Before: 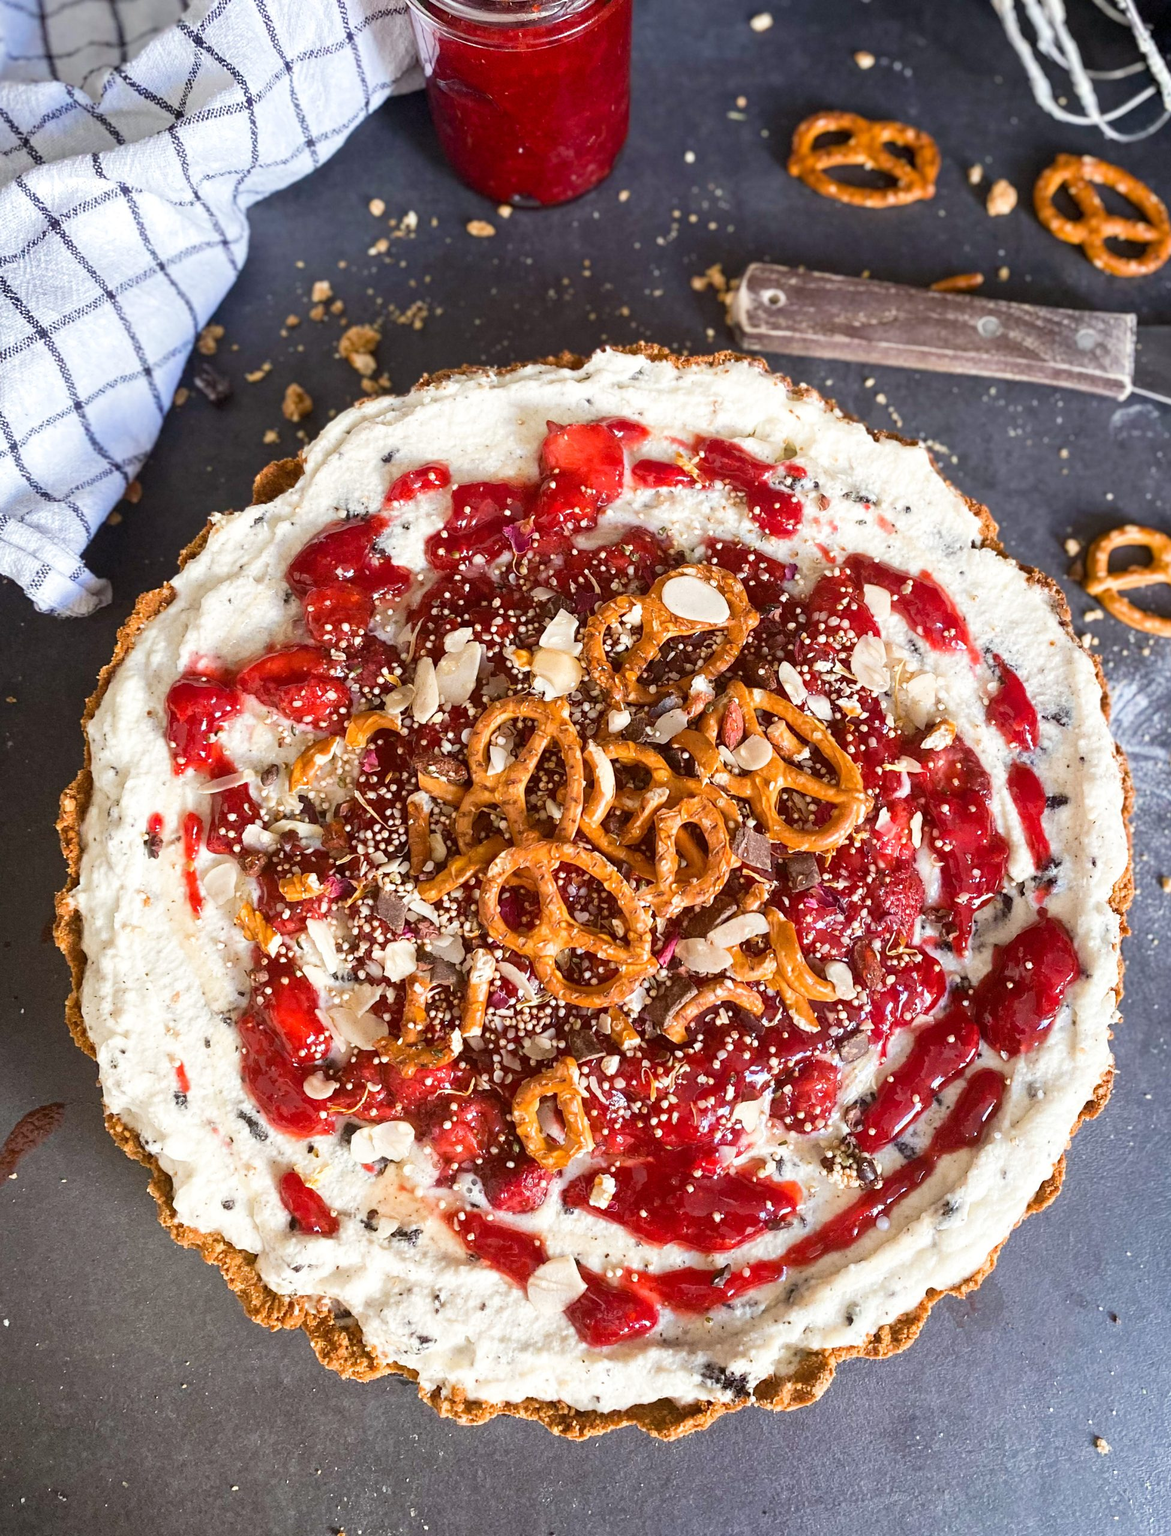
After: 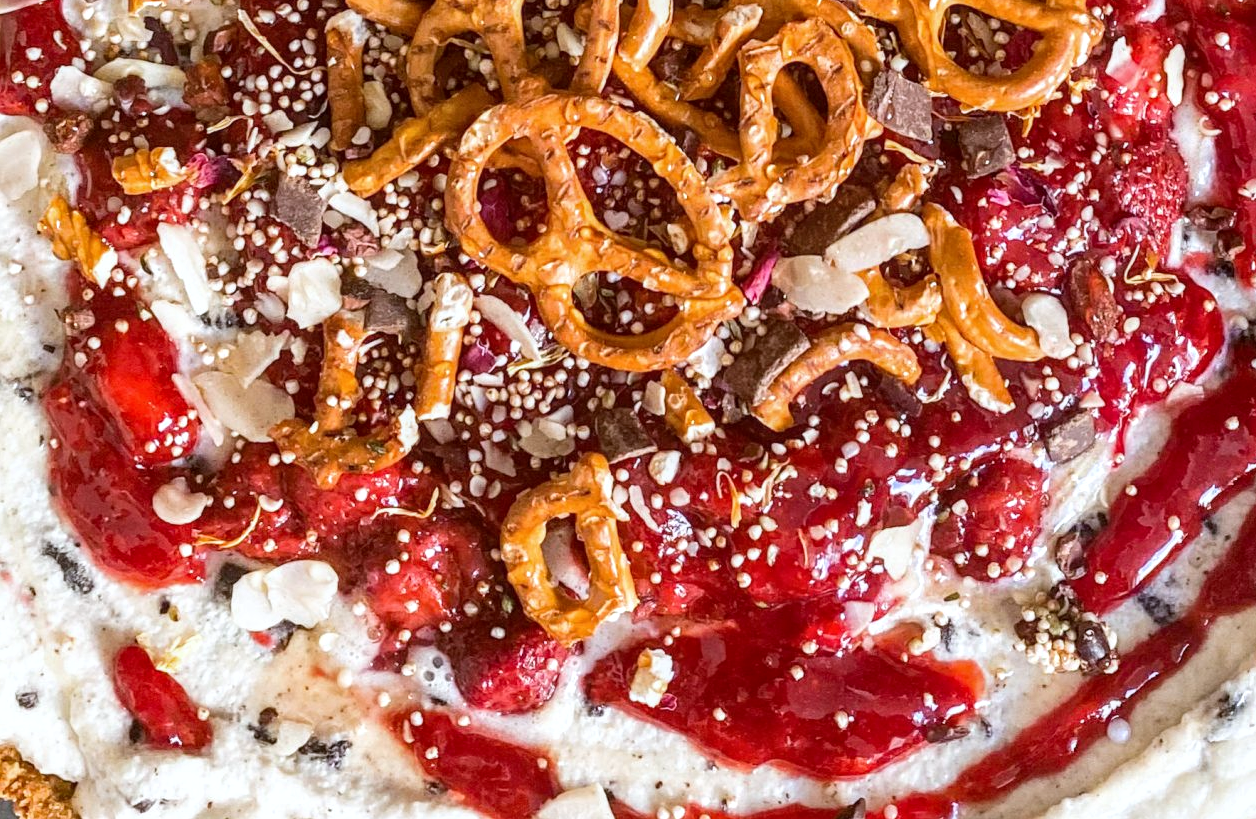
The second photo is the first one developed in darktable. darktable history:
local contrast: on, module defaults
white balance: red 0.976, blue 1.04
crop: left 18.091%, top 51.13%, right 17.525%, bottom 16.85%
